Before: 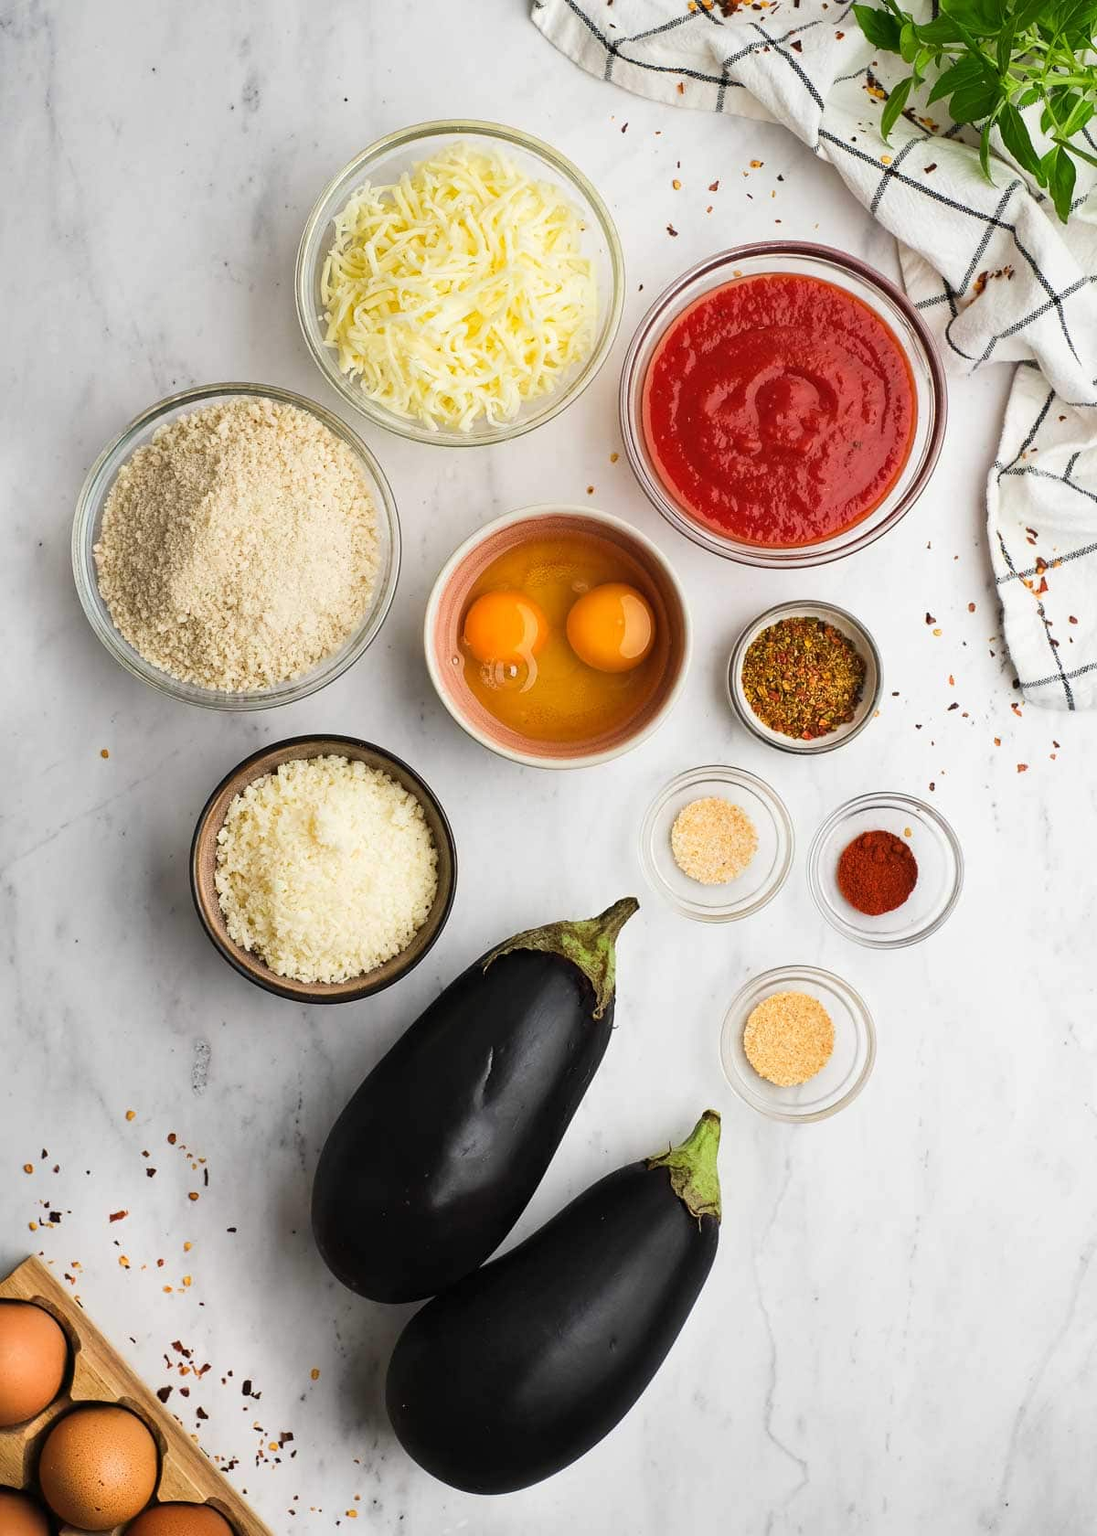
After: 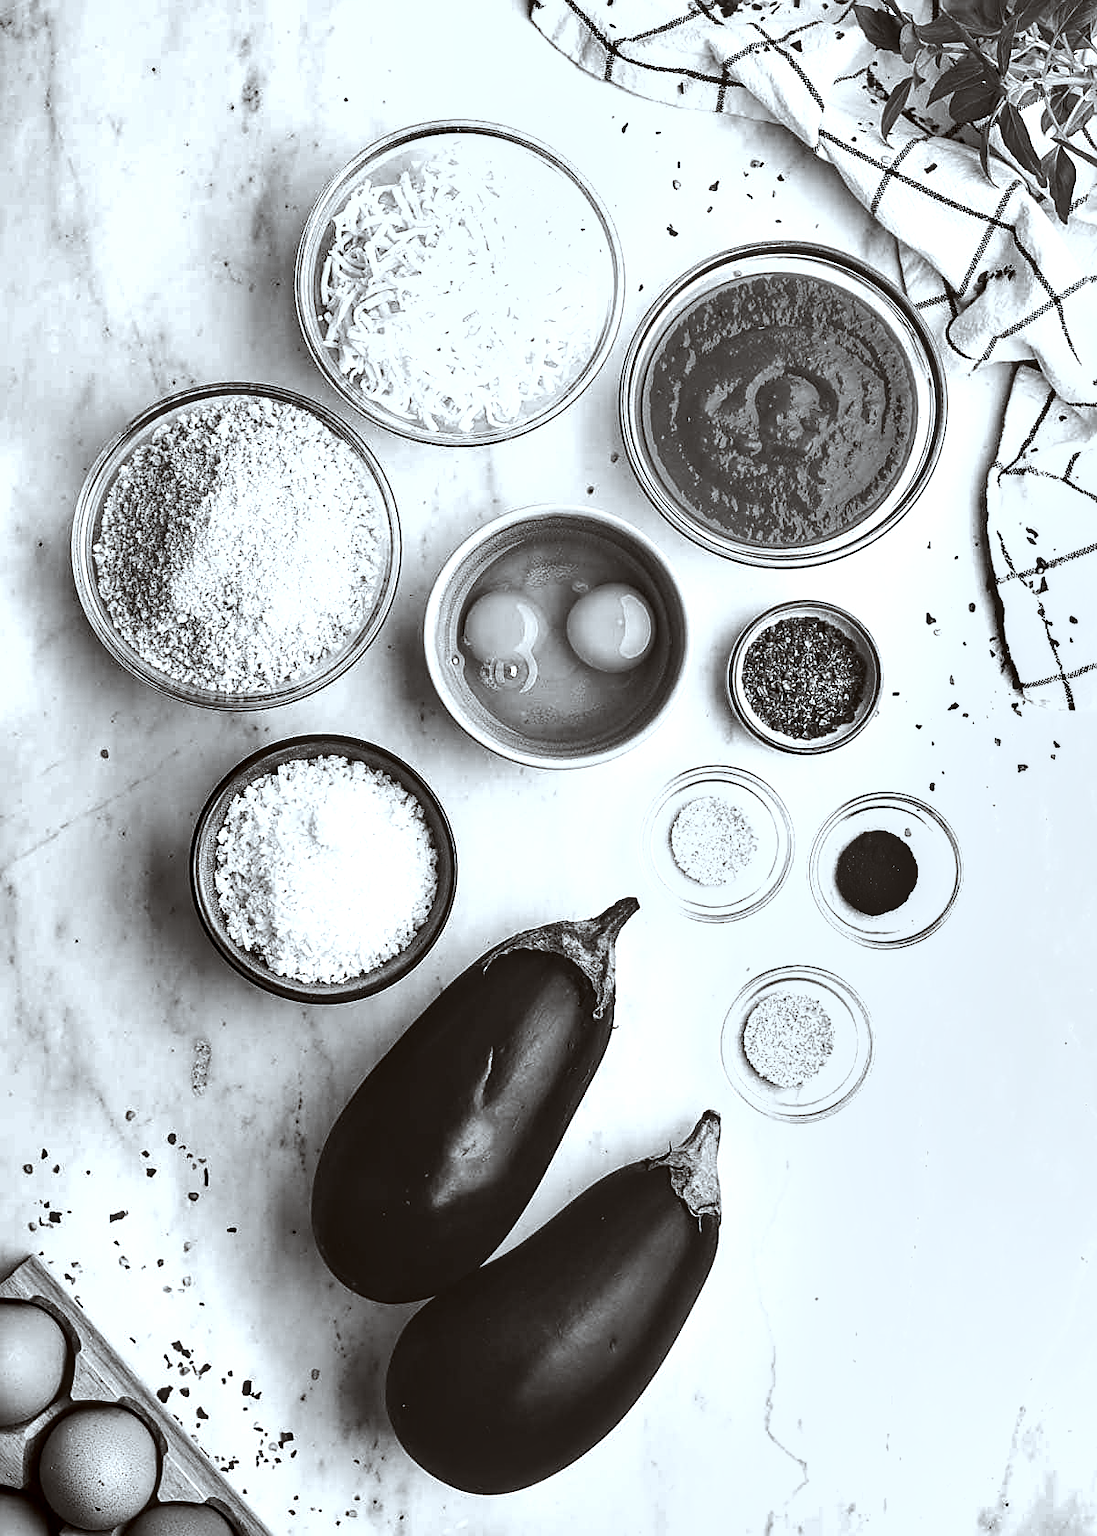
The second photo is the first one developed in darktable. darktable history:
contrast brightness saturation: saturation -1
tone equalizer: -8 EV -0.75 EV, -7 EV -0.7 EV, -6 EV -0.6 EV, -5 EV -0.4 EV, -3 EV 0.4 EV, -2 EV 0.6 EV, -1 EV 0.7 EV, +0 EV 0.75 EV, edges refinement/feathering 500, mask exposure compensation -1.57 EV, preserve details no
sharpen: on, module defaults
shadows and highlights: shadows 60, soften with gaussian
color correction: highlights a* -3.28, highlights b* -6.24, shadows a* 3.1, shadows b* 5.19
color balance rgb: perceptual saturation grading › global saturation 20%, perceptual saturation grading › highlights -25%, perceptual saturation grading › shadows 25%
local contrast: on, module defaults
vibrance: vibrance 60%
